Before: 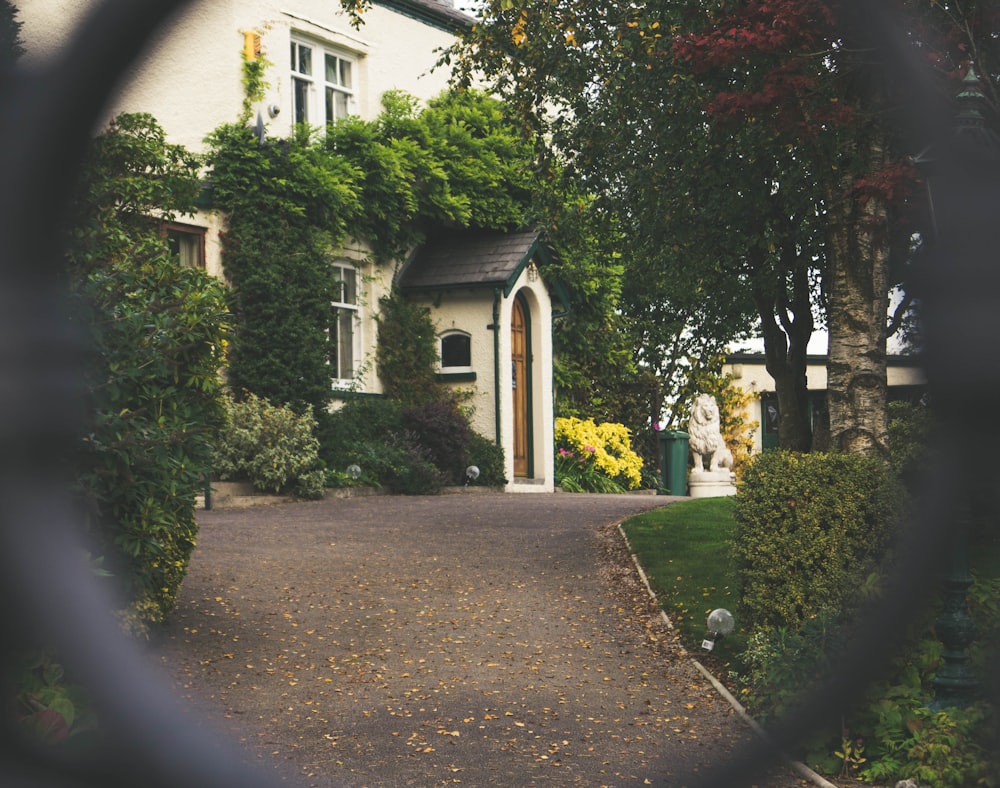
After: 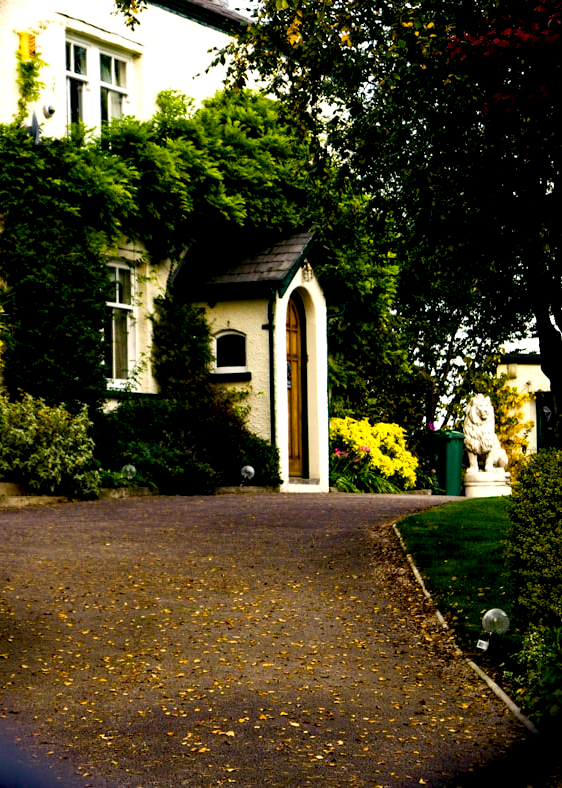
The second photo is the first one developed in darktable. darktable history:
haze removal: compatibility mode true, adaptive false
color balance rgb: linear chroma grading › global chroma 16.62%, perceptual saturation grading › highlights -8.63%, perceptual saturation grading › mid-tones 18.66%, perceptual saturation grading › shadows 28.49%, perceptual brilliance grading › highlights 14.22%, perceptual brilliance grading › shadows -18.96%, global vibrance 27.71%
exposure: black level correction 0.047, exposure 0.013 EV, compensate highlight preservation false
crop and rotate: left 22.516%, right 21.234%
